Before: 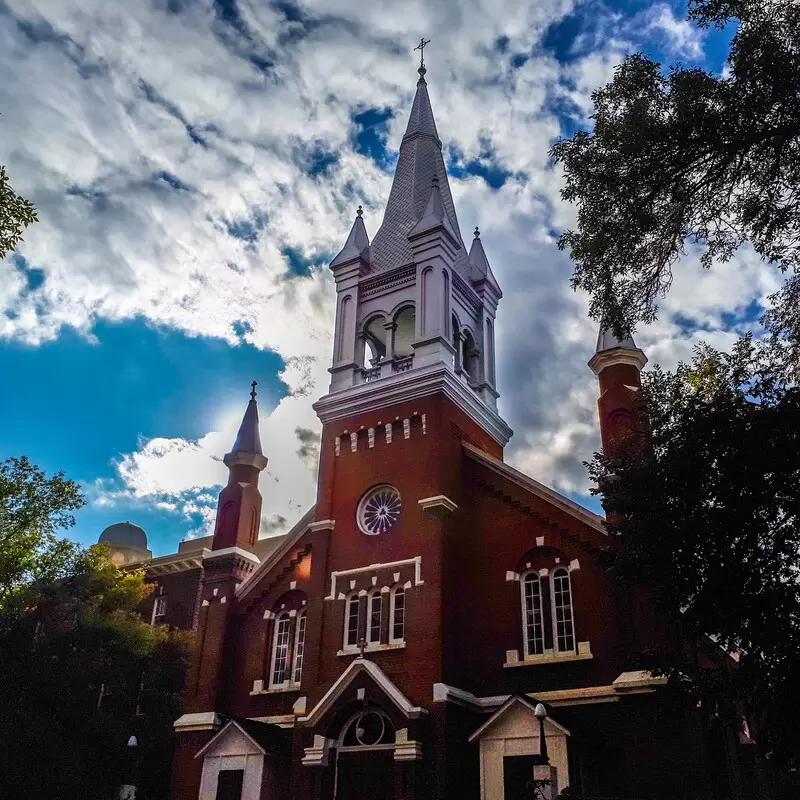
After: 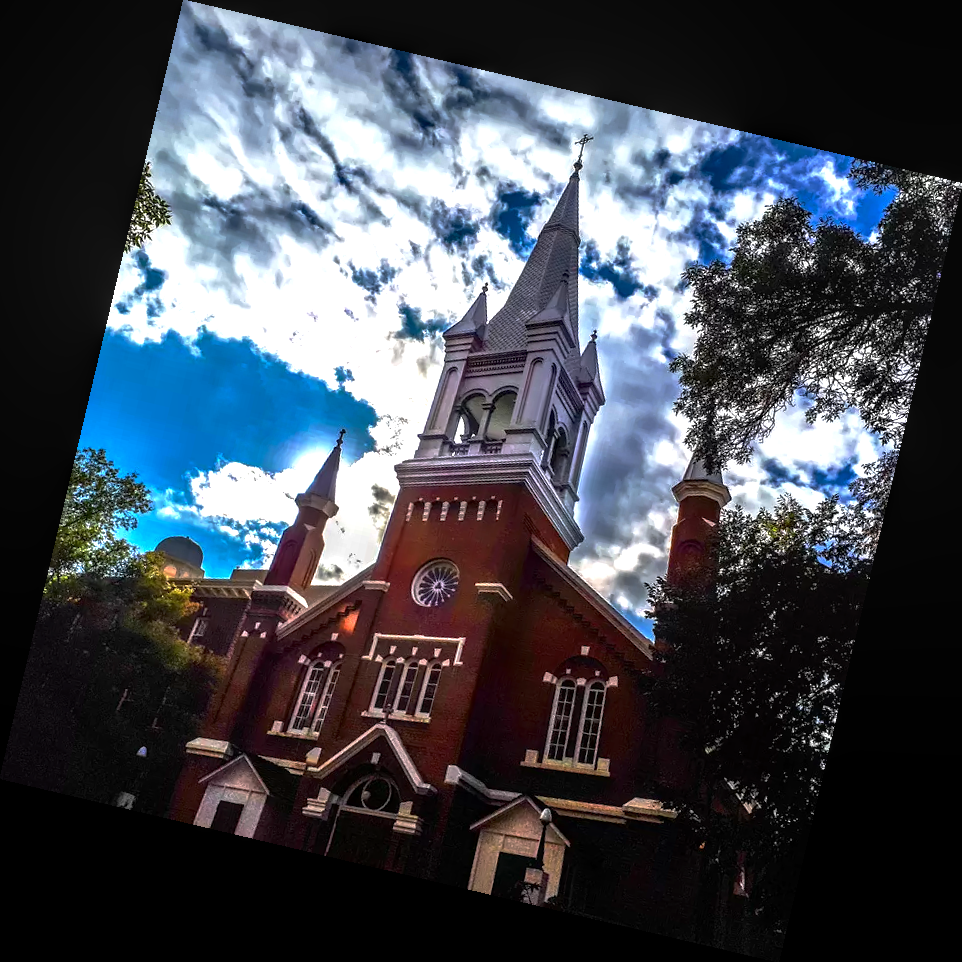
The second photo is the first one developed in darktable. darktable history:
local contrast: detail 130%
exposure: exposure 0.921 EV, compensate highlight preservation false
base curve: curves: ch0 [(0, 0) (0.595, 0.418) (1, 1)], preserve colors none
contrast brightness saturation: brightness -0.09
rotate and perspective: rotation 13.27°, automatic cropping off
